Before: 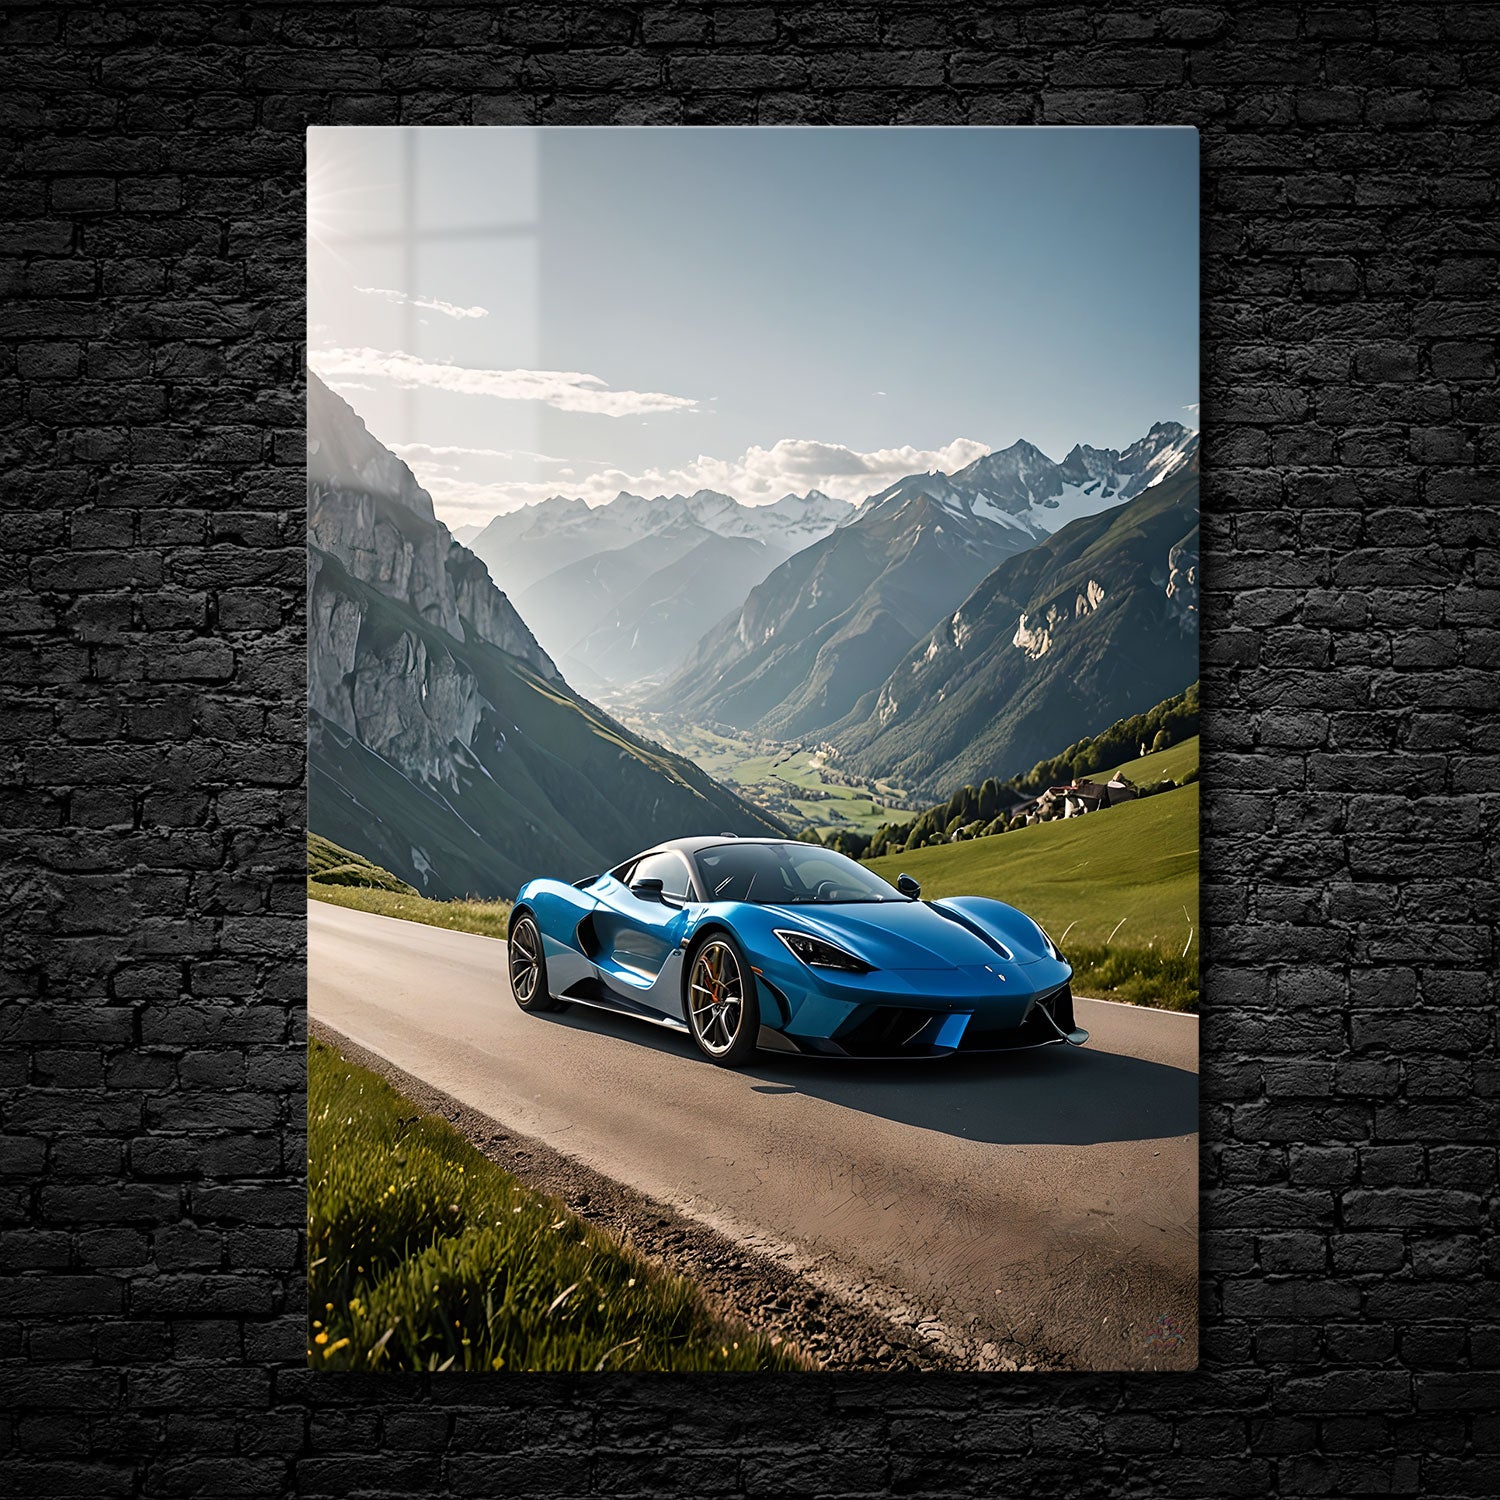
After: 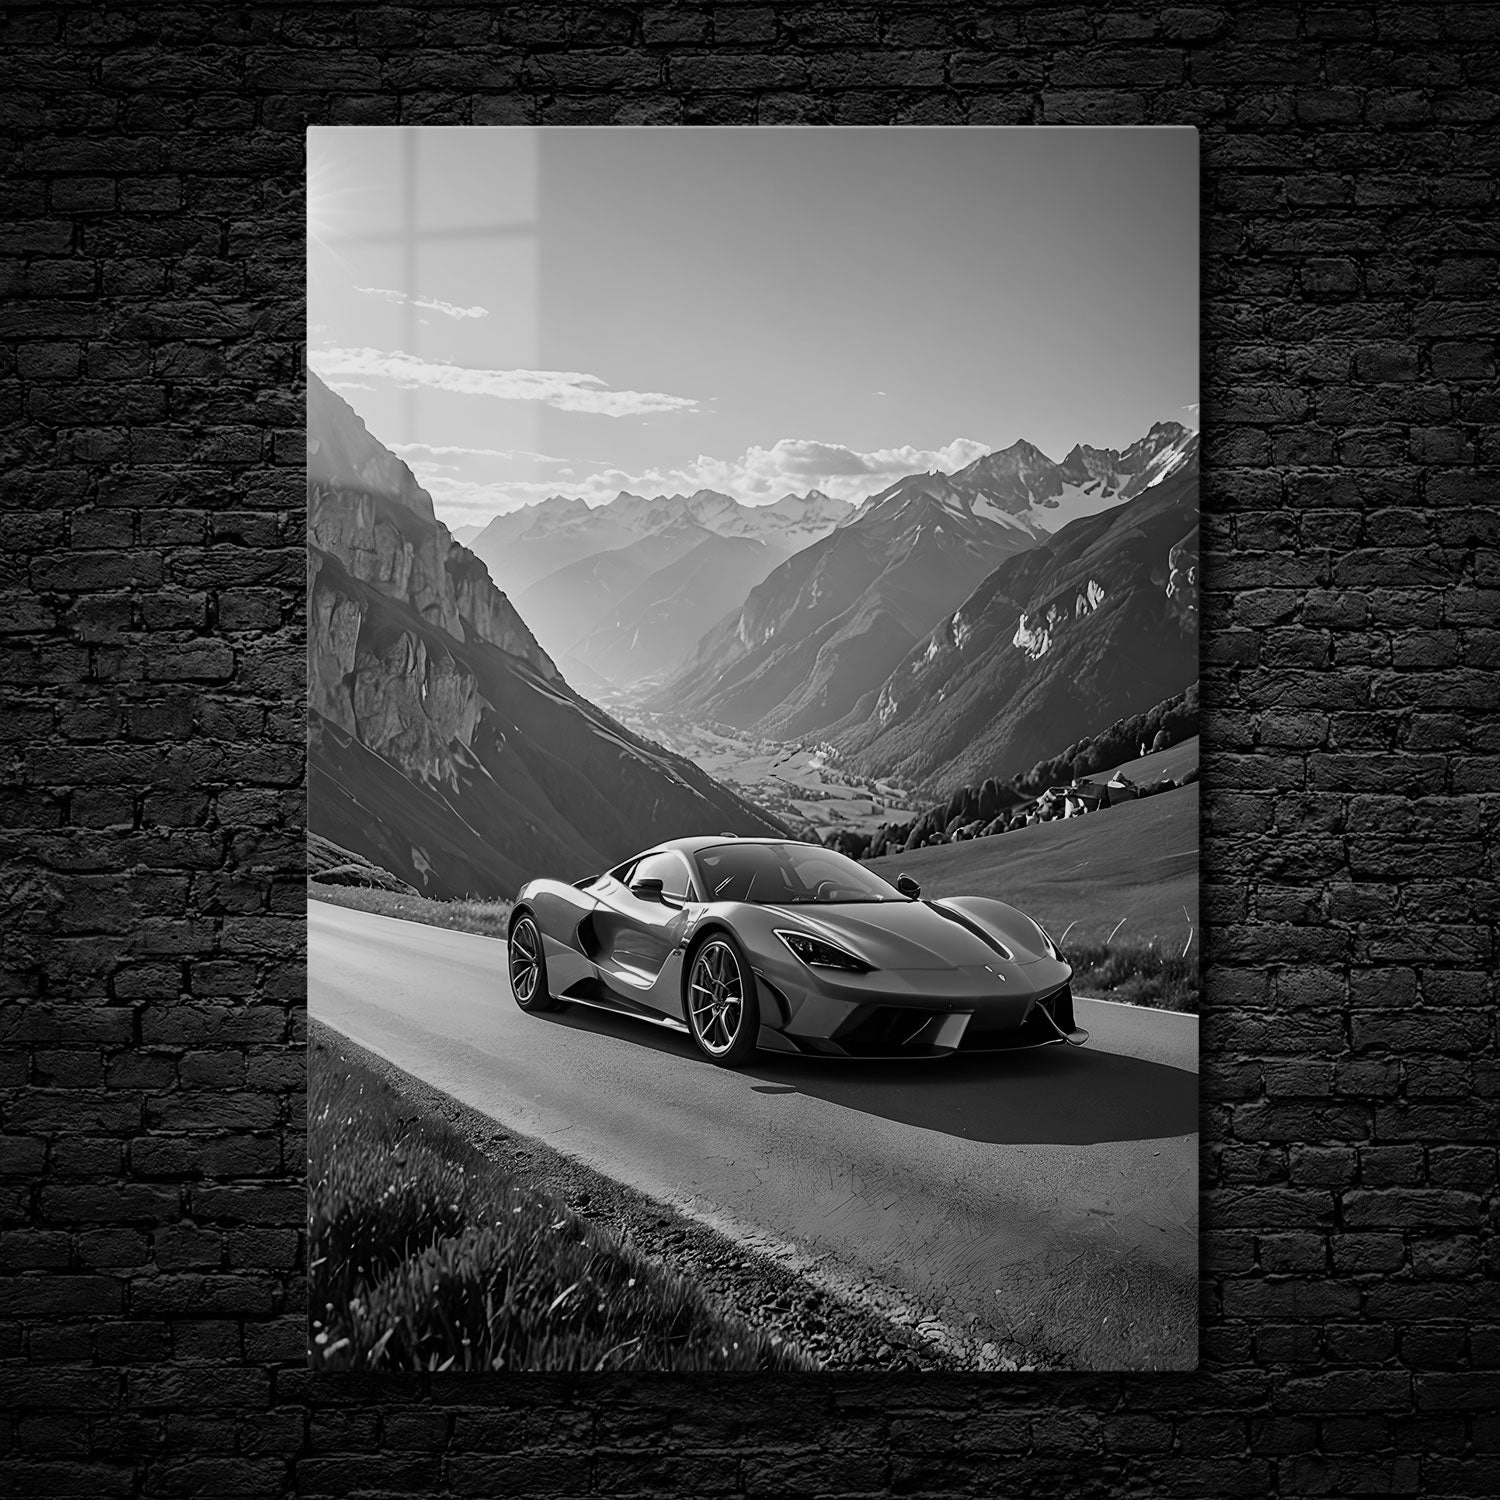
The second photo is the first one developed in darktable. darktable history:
color calibration: output gray [0.246, 0.254, 0.501, 0], gray › normalize channels true, illuminant same as pipeline (D50), adaptation XYZ, x 0.346, y 0.359, gamut compression 0
white balance: red 1.138, green 0.996, blue 0.812
velvia: on, module defaults
